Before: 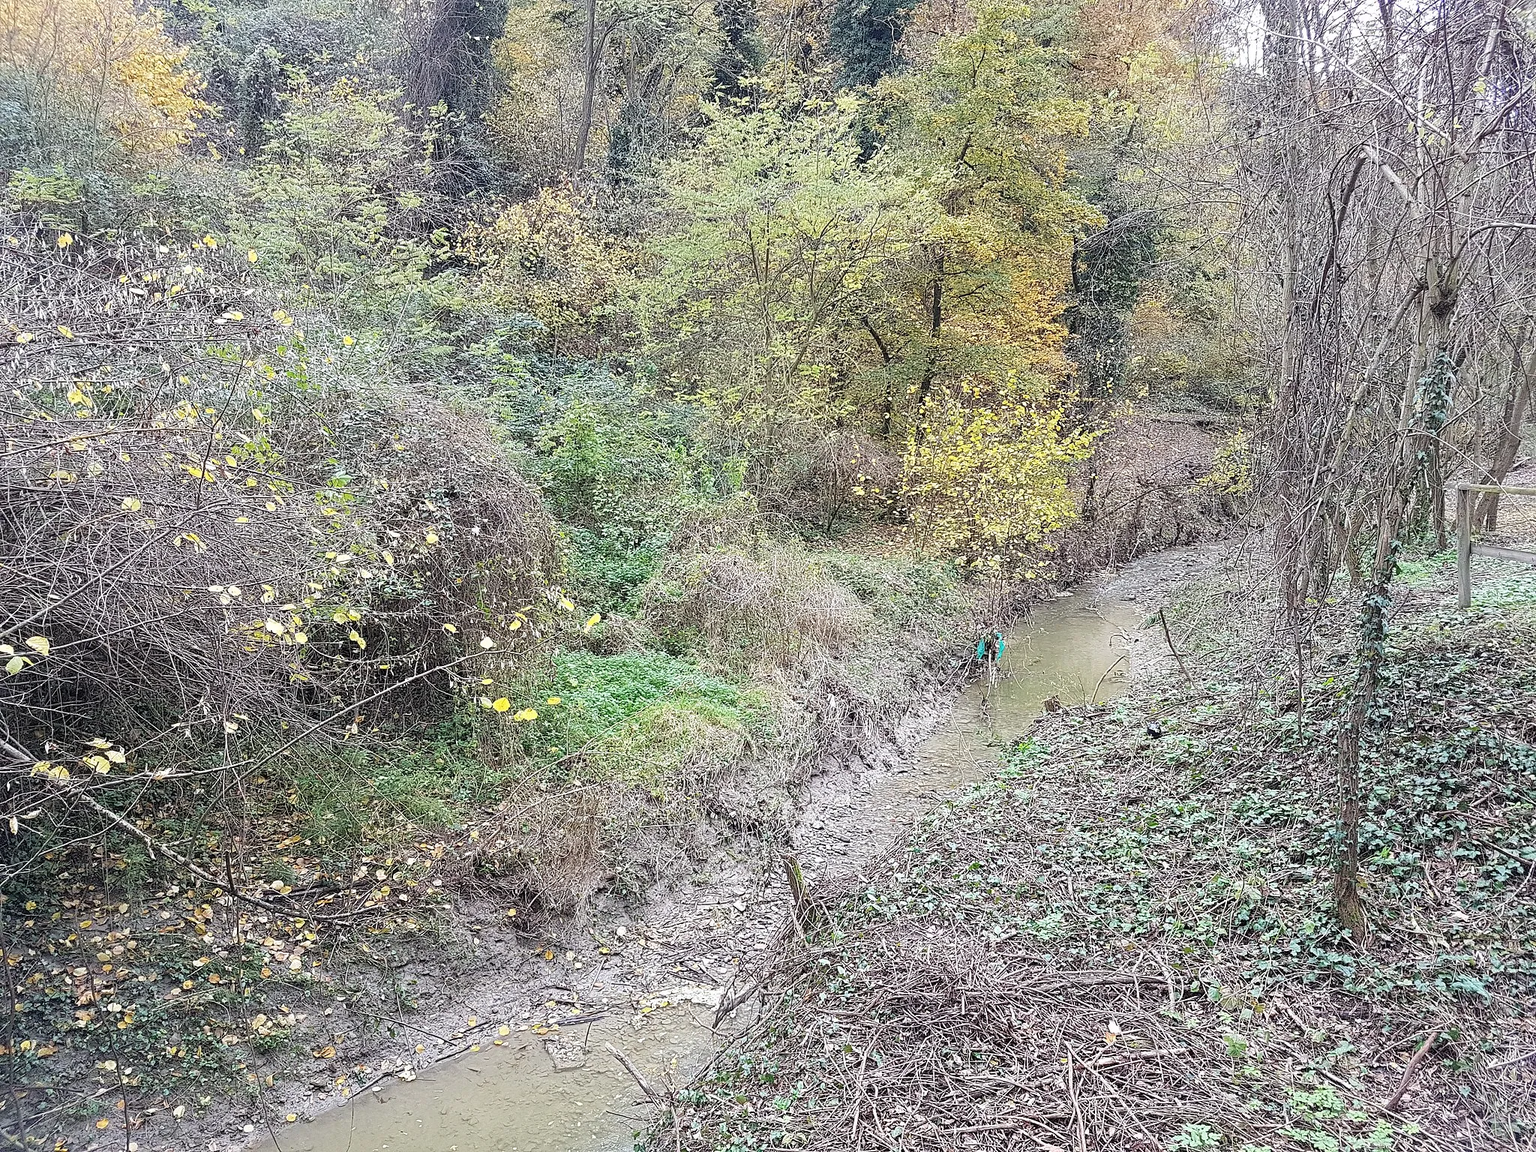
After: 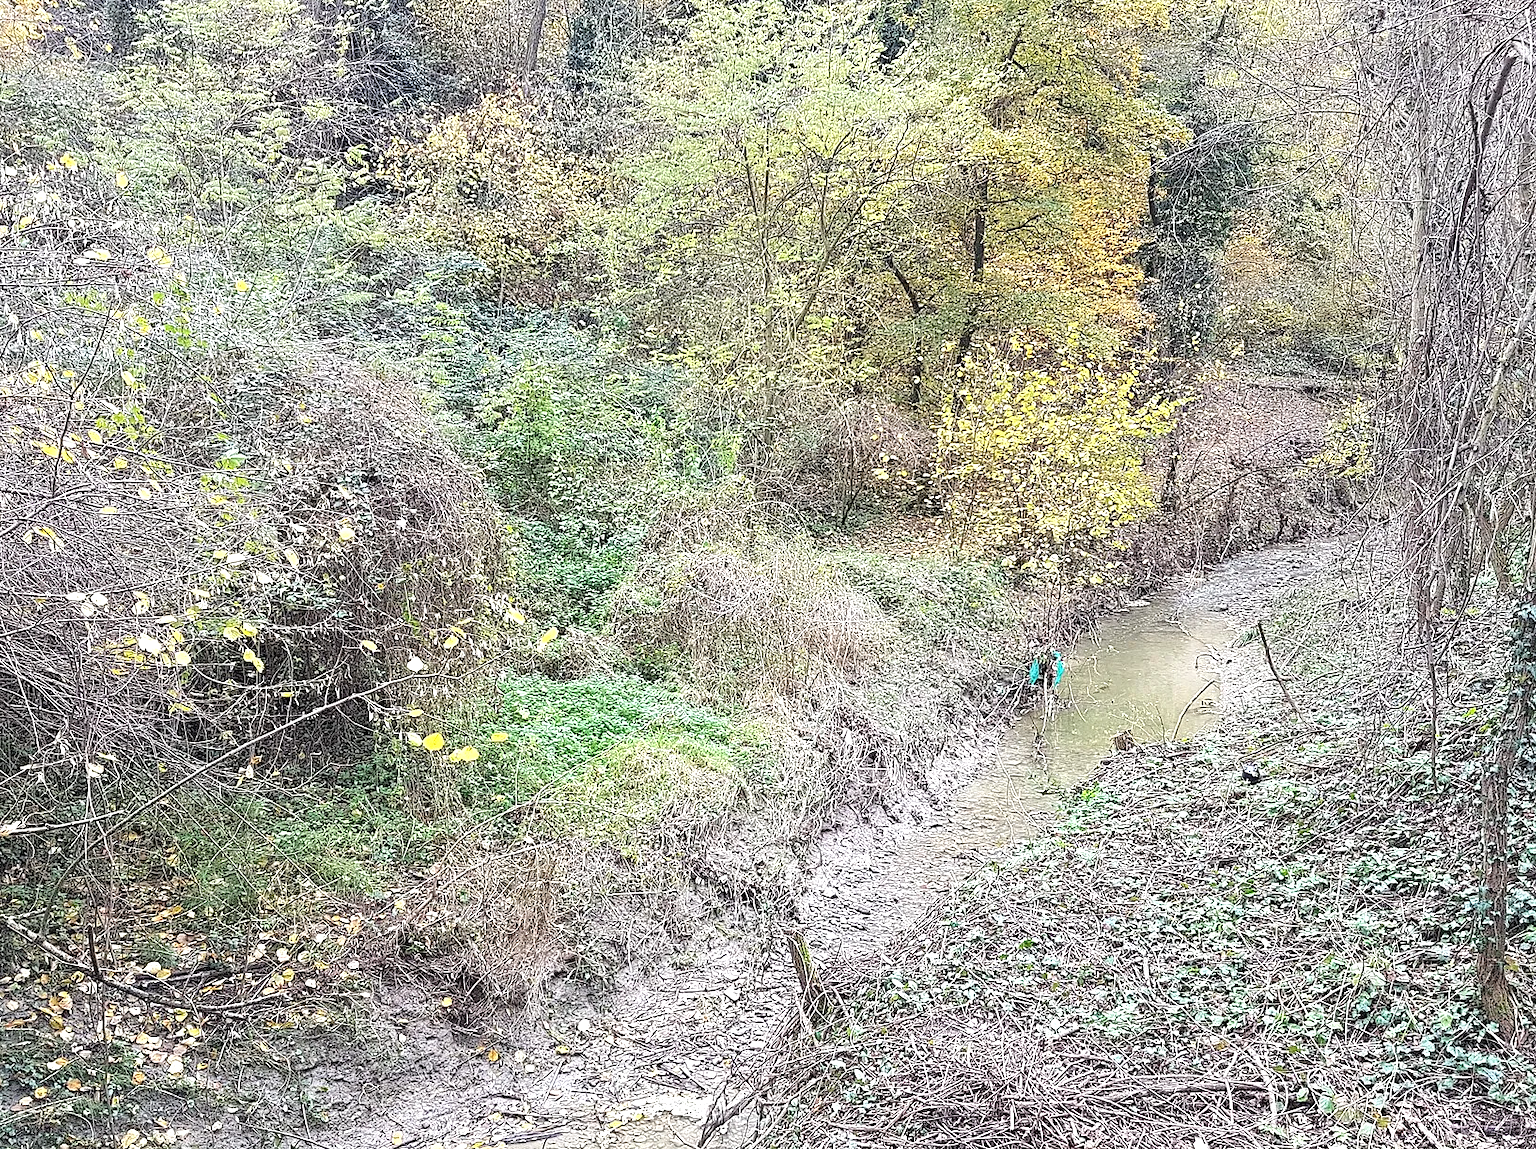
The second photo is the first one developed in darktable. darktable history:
exposure: black level correction 0, exposure 0.499 EV, compensate highlight preservation false
crop and rotate: left 10.11%, top 9.792%, right 10.042%, bottom 10.479%
